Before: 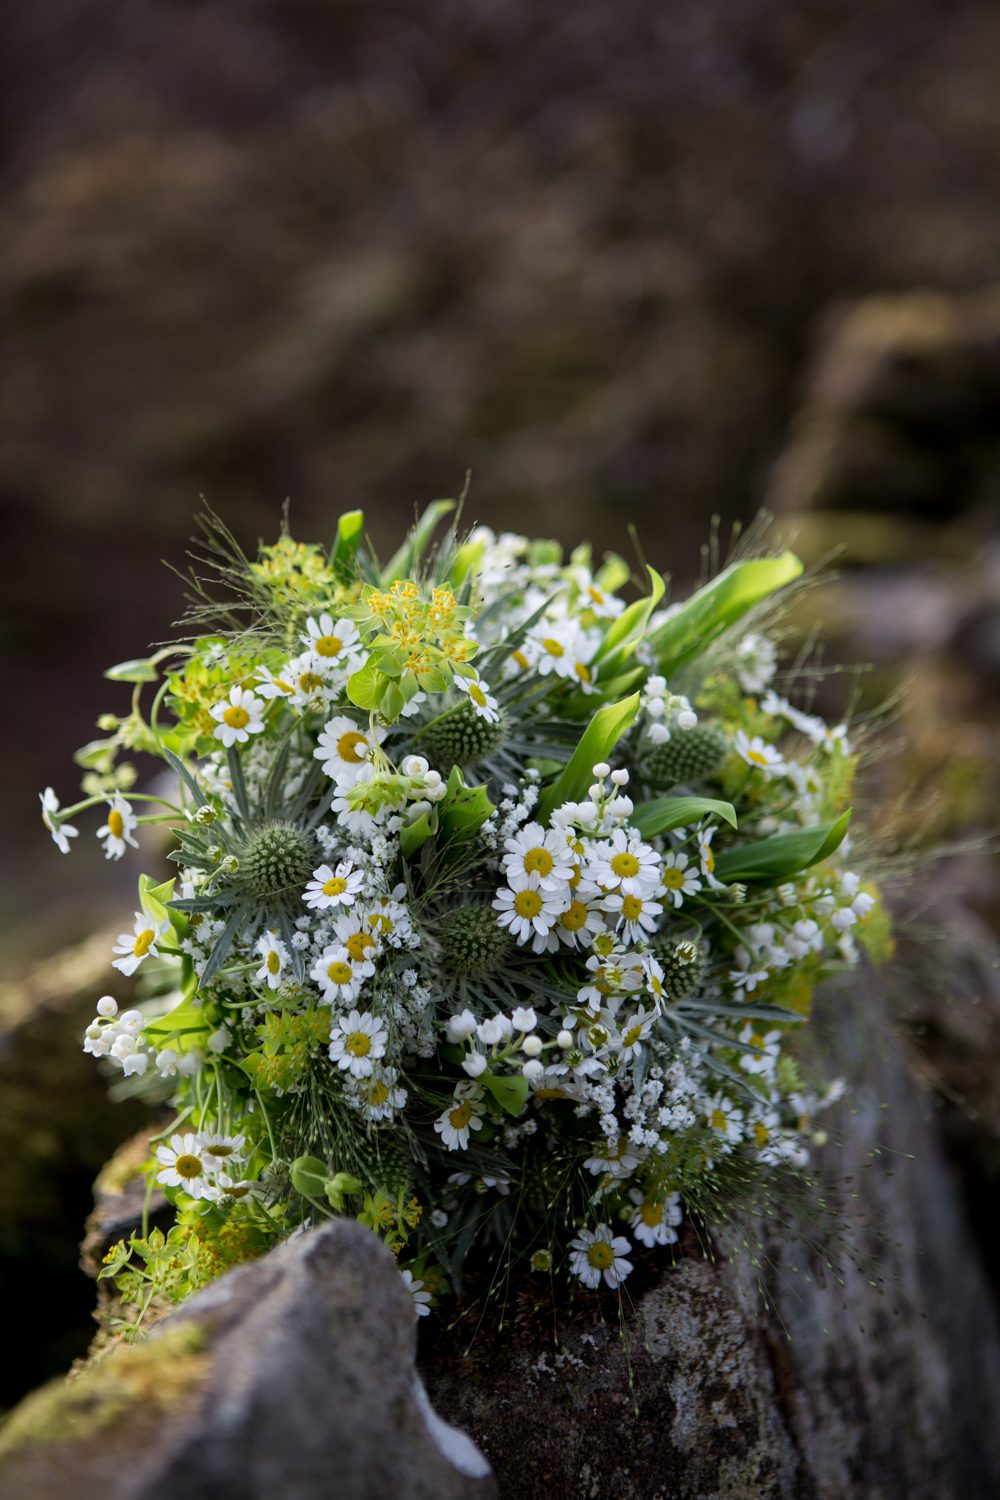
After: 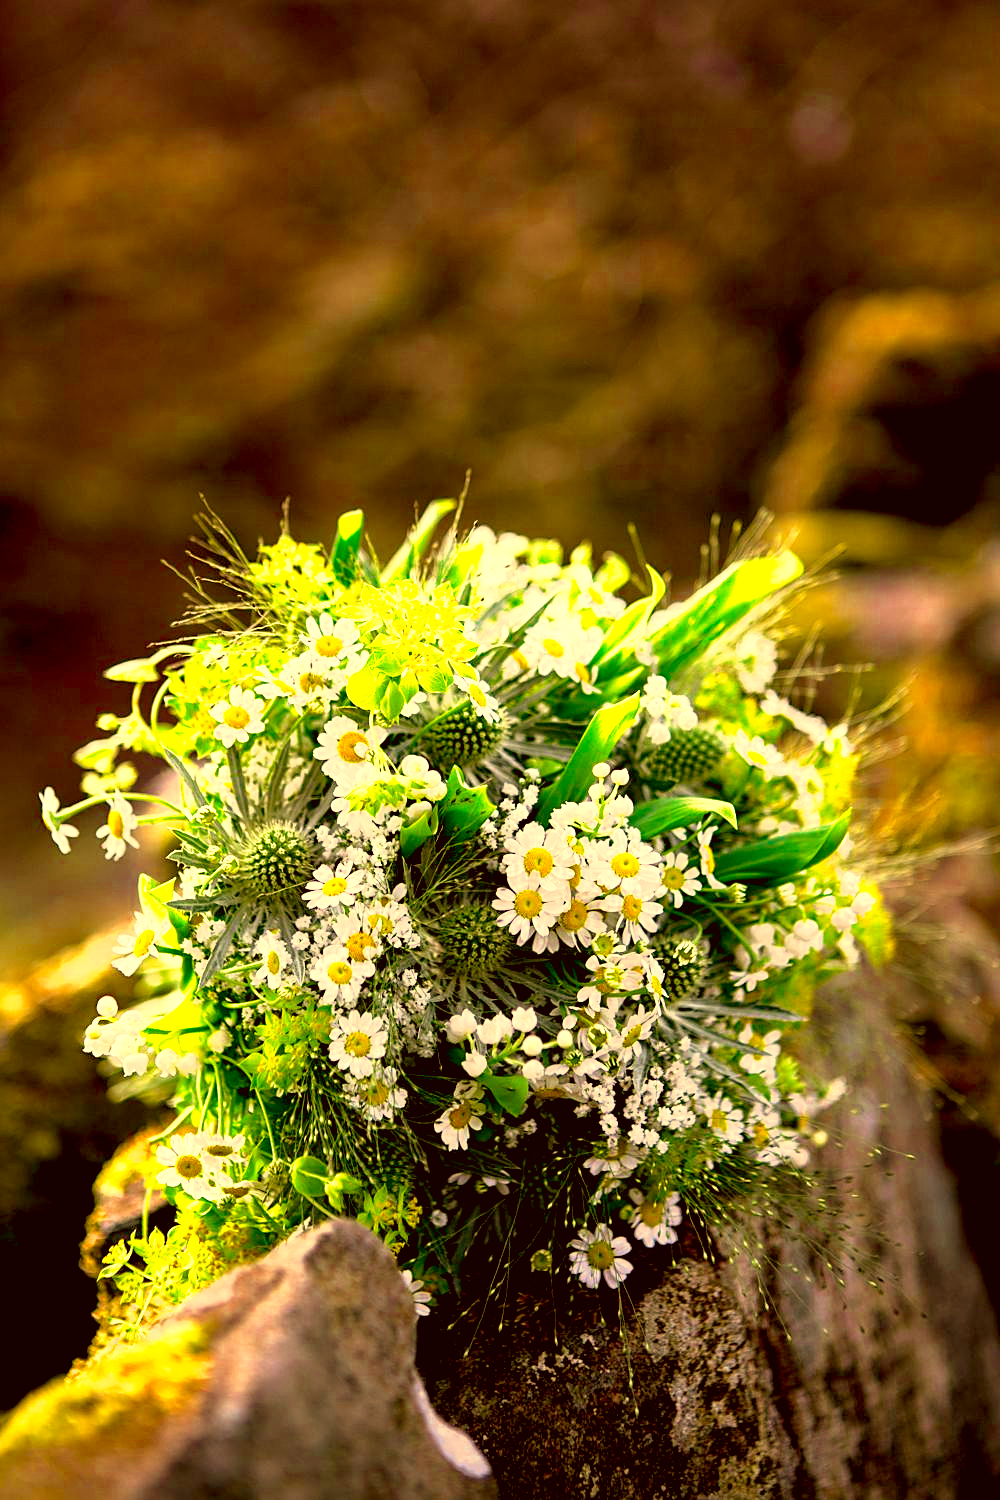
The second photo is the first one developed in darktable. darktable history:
base curve: curves: ch0 [(0.017, 0) (0.425, 0.441) (0.844, 0.933) (1, 1)], preserve colors none
sharpen: on, module defaults
exposure: black level correction 0, exposure 1.45 EV, compensate exposure bias true, compensate highlight preservation false
color zones: curves: ch0 [(0, 0.5) (0.125, 0.4) (0.25, 0.5) (0.375, 0.4) (0.5, 0.4) (0.625, 0.35) (0.75, 0.35) (0.875, 0.5)]; ch1 [(0, 0.35) (0.125, 0.45) (0.25, 0.35) (0.375, 0.35) (0.5, 0.35) (0.625, 0.35) (0.75, 0.45) (0.875, 0.35)]; ch2 [(0, 0.6) (0.125, 0.5) (0.25, 0.5) (0.375, 0.6) (0.5, 0.6) (0.625, 0.5) (0.75, 0.5) (0.875, 0.5)]
color correction: highlights a* 10.44, highlights b* 30.04, shadows a* 2.73, shadows b* 17.51, saturation 1.72
